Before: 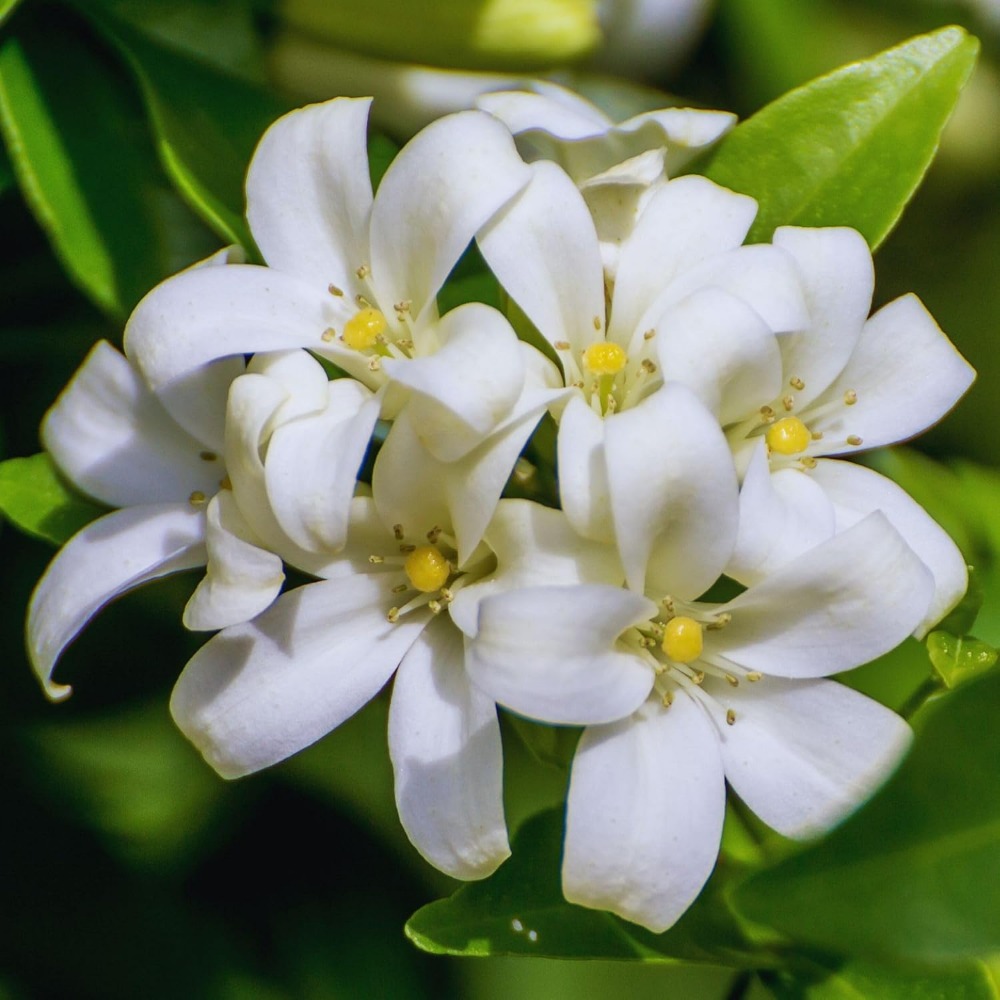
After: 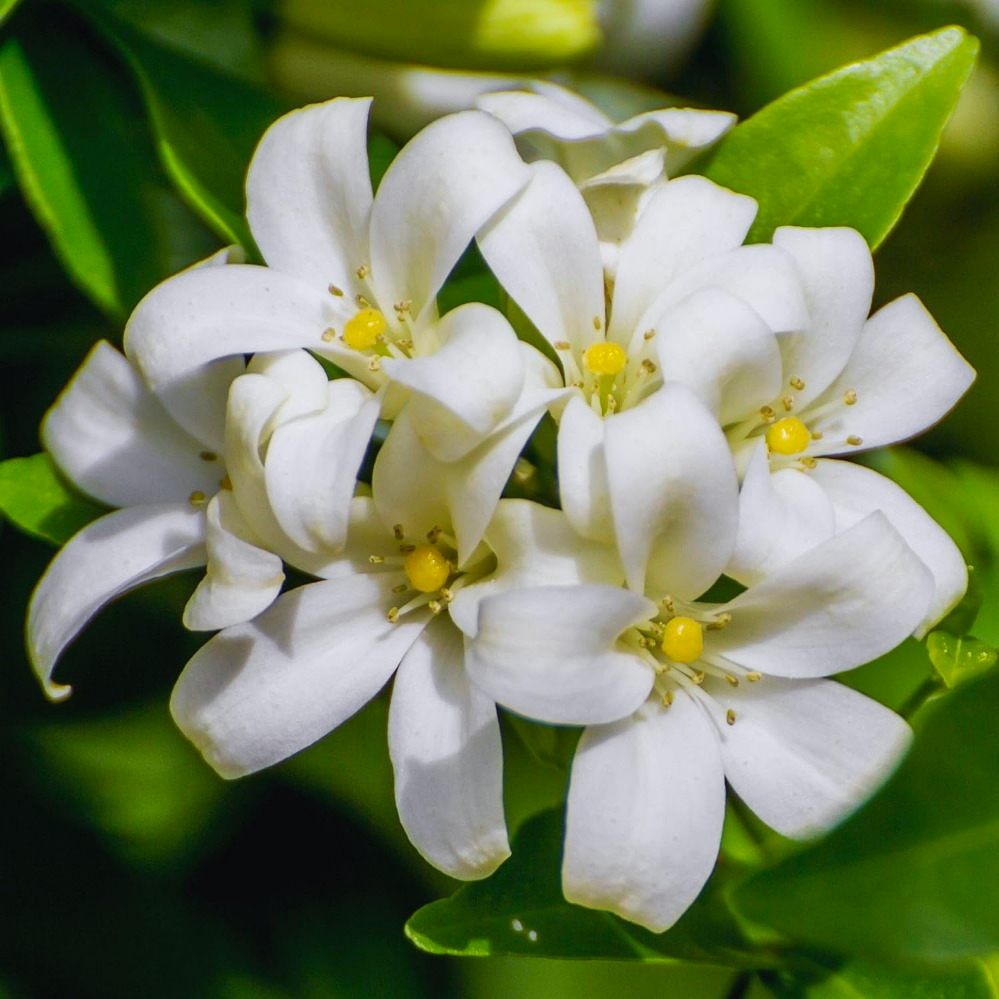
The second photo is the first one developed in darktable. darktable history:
color zones: curves: ch1 [(0.25, 0.61) (0.75, 0.248)]
crop: left 0.096%
